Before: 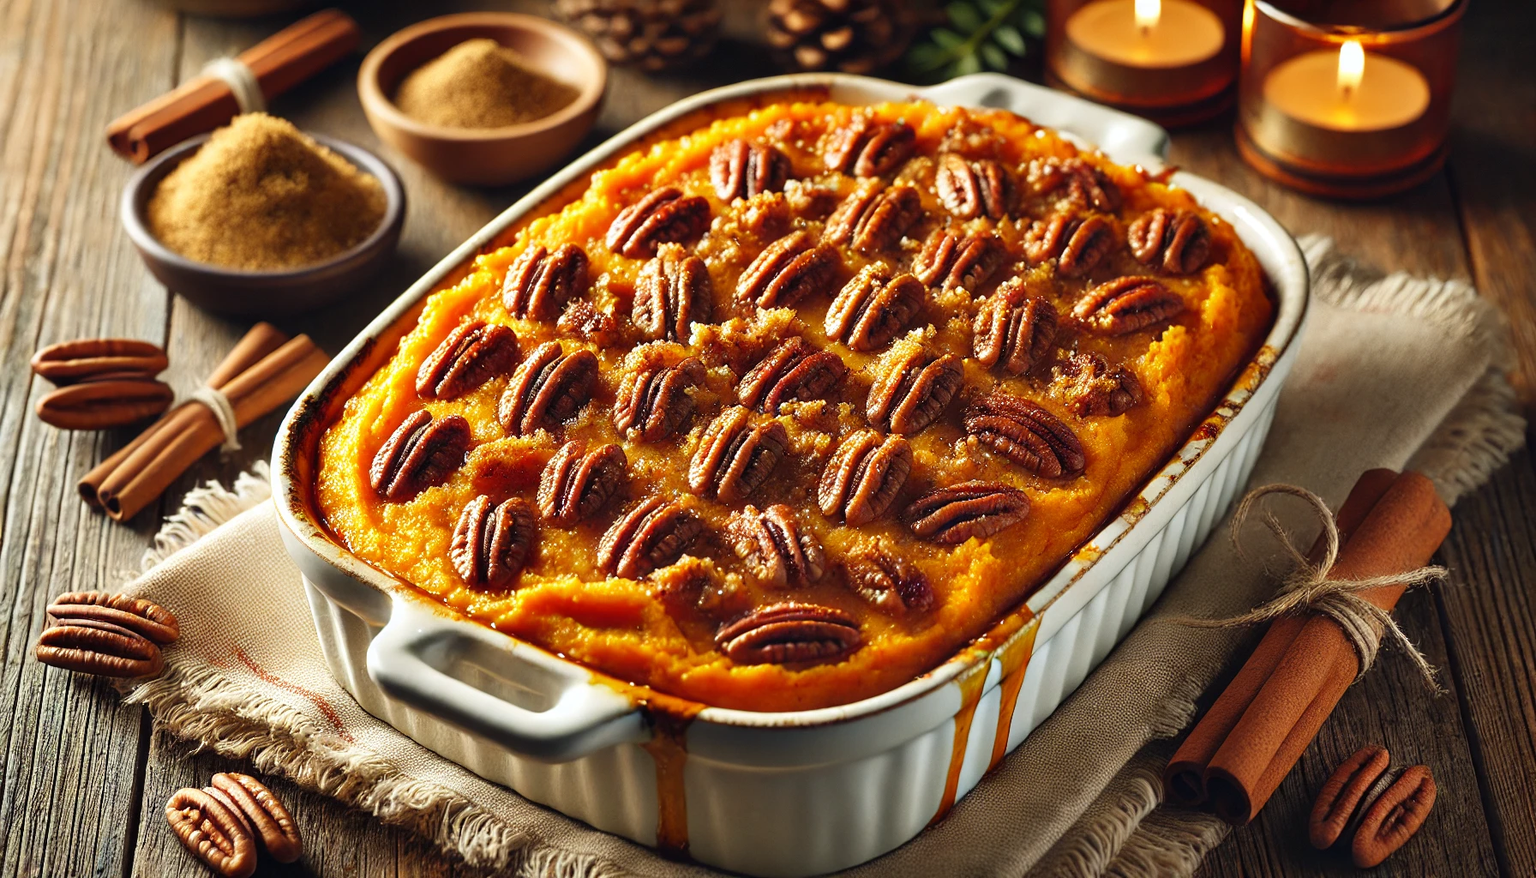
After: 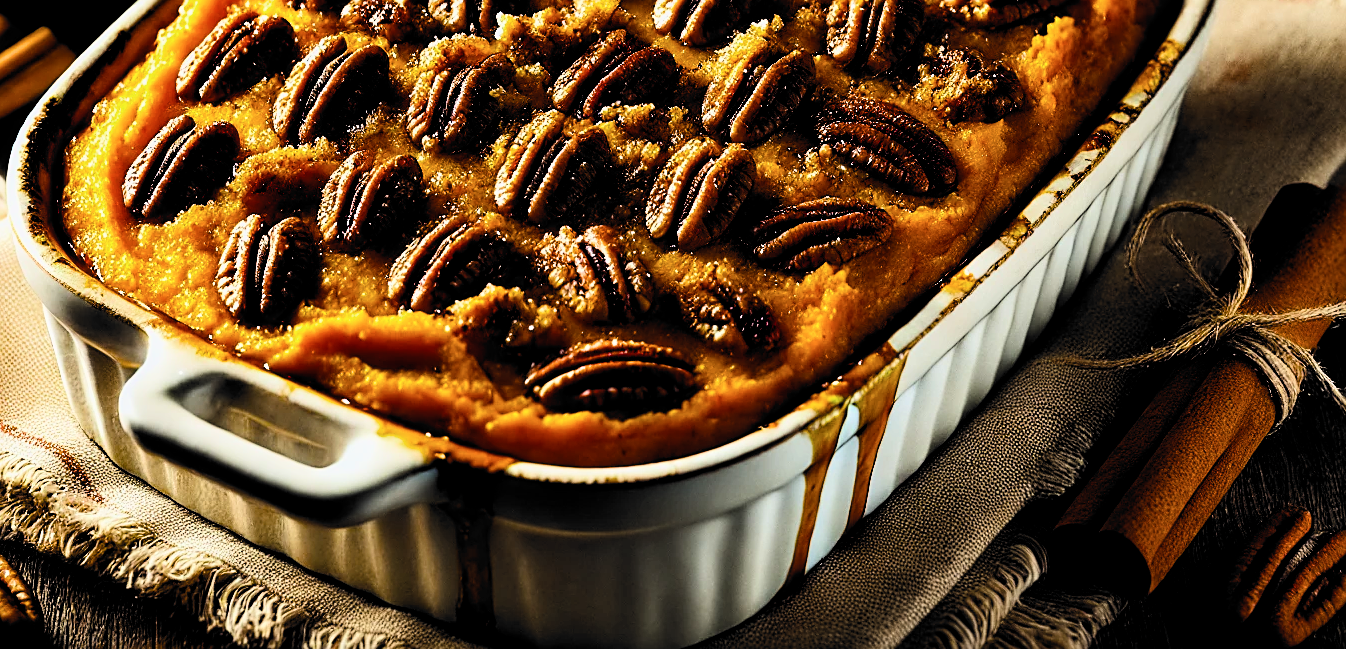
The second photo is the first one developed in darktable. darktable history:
color correction: highlights a* 0.075, highlights b* -0.71
local contrast: highlights 102%, shadows 98%, detail 120%, midtone range 0.2
filmic rgb: black relative exposure -5.05 EV, white relative exposure 3.96 EV, hardness 2.89, contrast 1.3, highlights saturation mix -29.39%, color science v6 (2022)
contrast brightness saturation: contrast 0.151, brightness 0.041
color balance rgb: perceptual saturation grading › global saturation 25.048%, perceptual brilliance grading › global brilliance 14.417%, perceptual brilliance grading › shadows -34.485%, global vibrance 16.354%, saturation formula JzAzBz (2021)
sharpen: on, module defaults
crop and rotate: left 17.299%, top 35.524%, right 7.549%, bottom 1.004%
